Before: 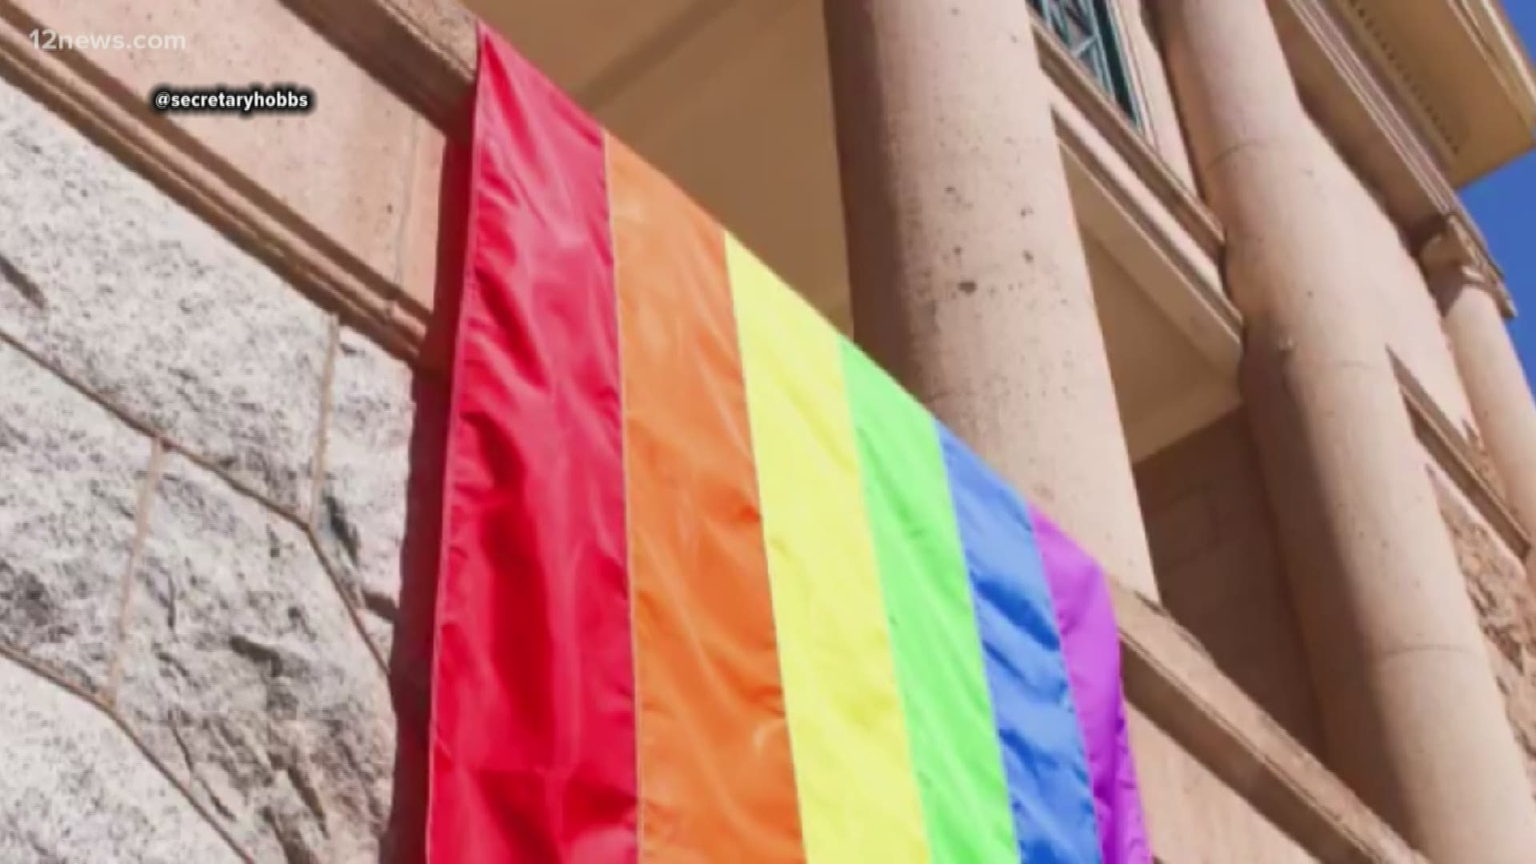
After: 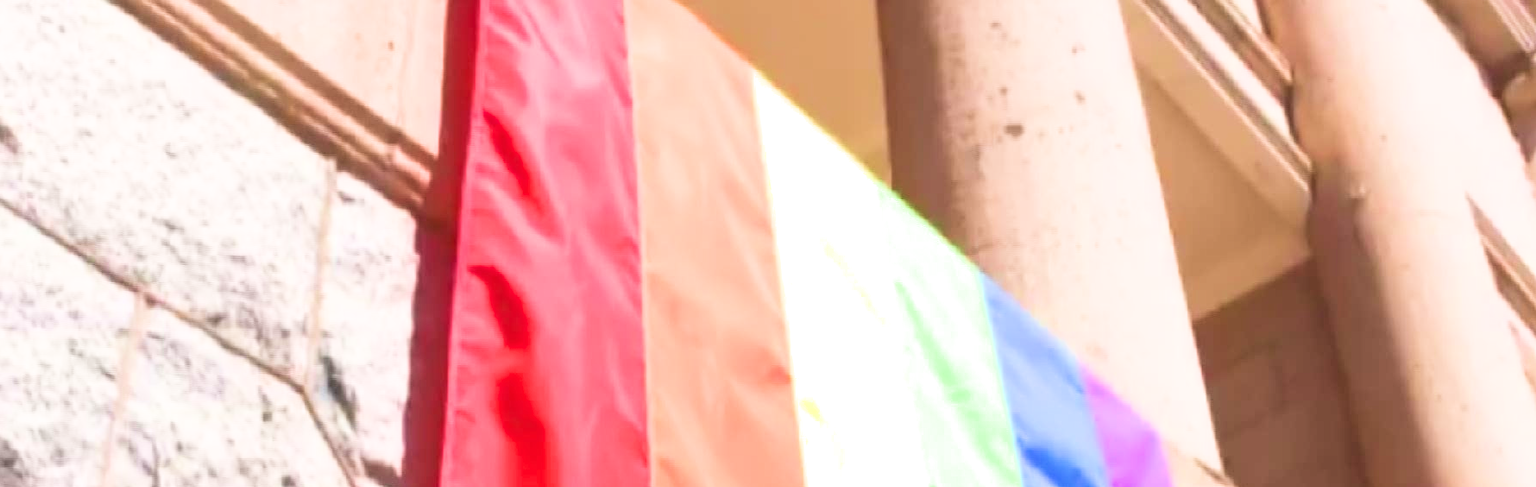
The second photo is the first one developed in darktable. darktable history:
crop: left 1.821%, top 19.318%, right 5.431%, bottom 28.342%
exposure: black level correction 0, exposure 1.366 EV, compensate highlight preservation false
velvia: on, module defaults
filmic rgb: middle gray luminance 9.23%, black relative exposure -10.66 EV, white relative exposure 3.43 EV, target black luminance 0%, hardness 5.98, latitude 59.53%, contrast 1.093, highlights saturation mix 6.5%, shadows ↔ highlights balance 28.97%
